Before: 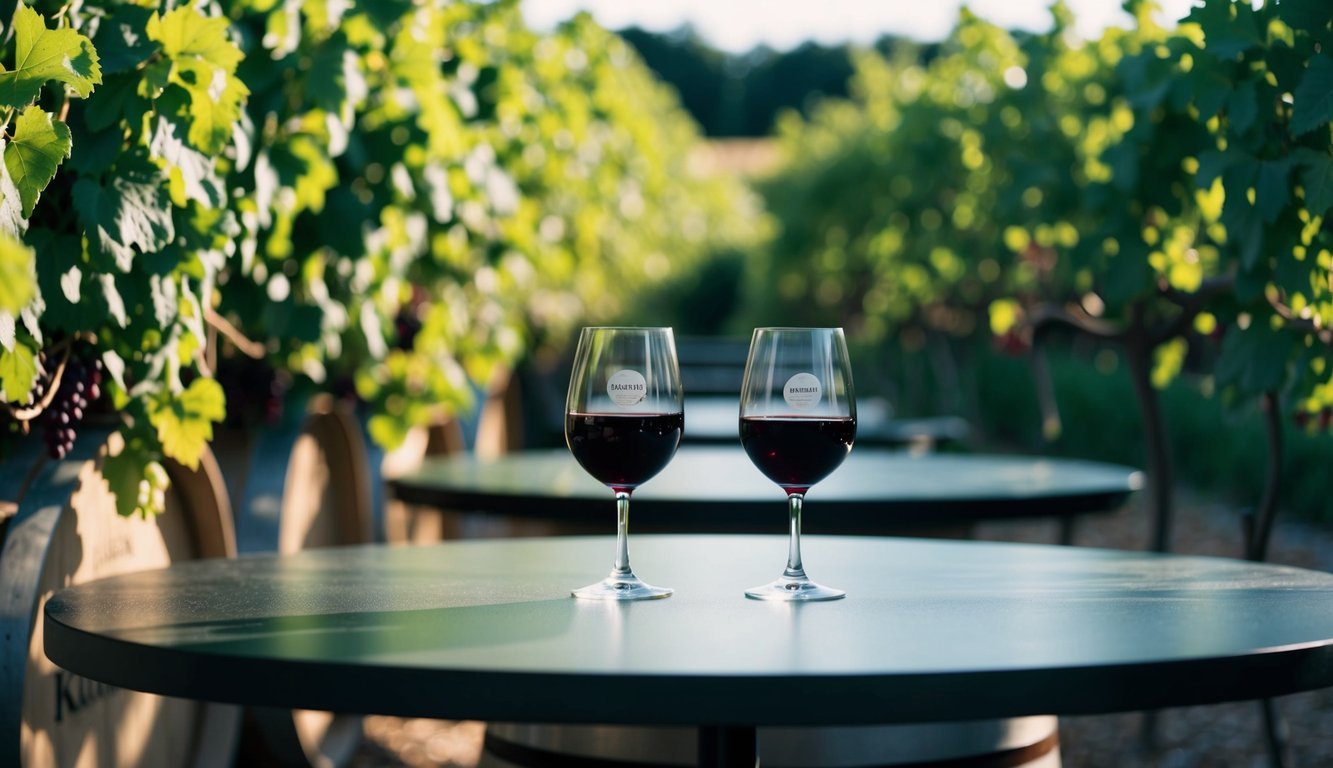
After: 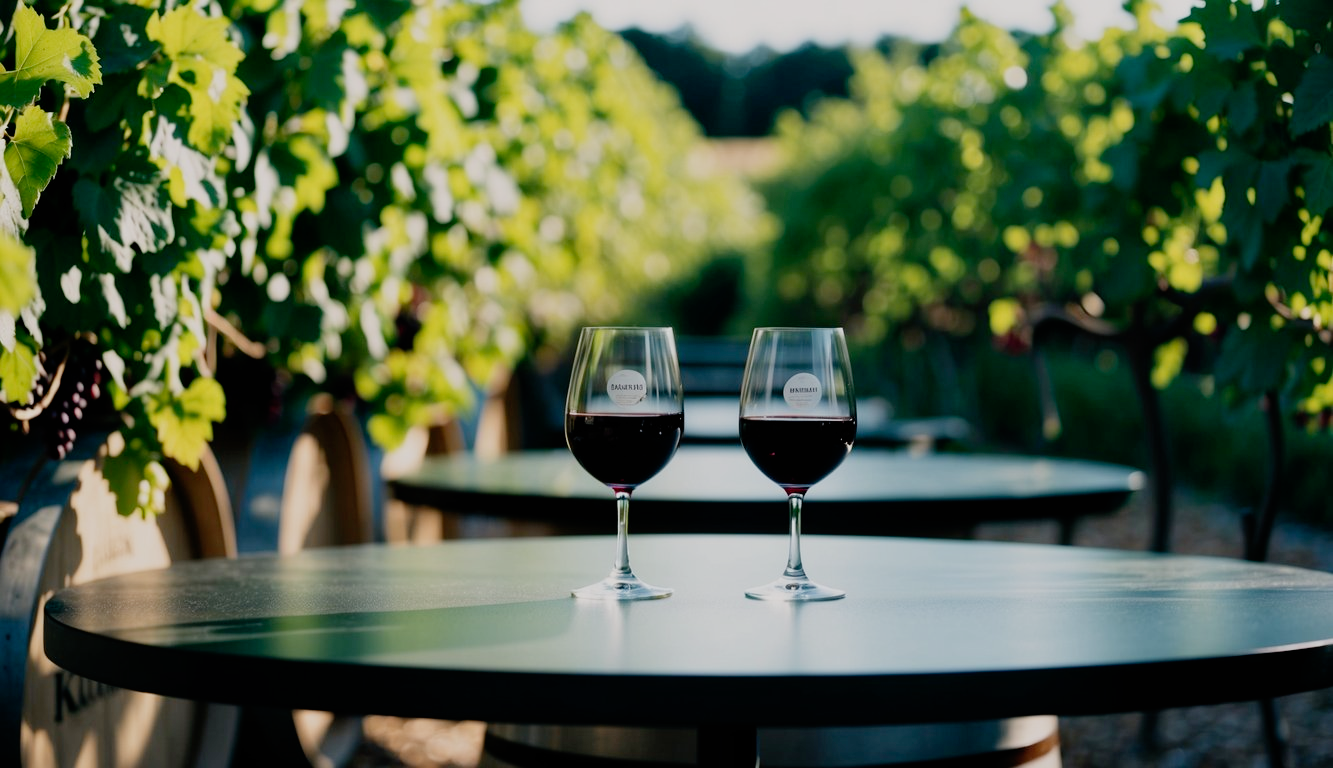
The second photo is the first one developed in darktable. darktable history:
filmic rgb: black relative exposure -7.9 EV, white relative exposure 4.07 EV, hardness 4.02, latitude 51.75%, contrast 1.01, shadows ↔ highlights balance 5.96%, preserve chrominance no, color science v5 (2021), contrast in shadows safe, contrast in highlights safe
